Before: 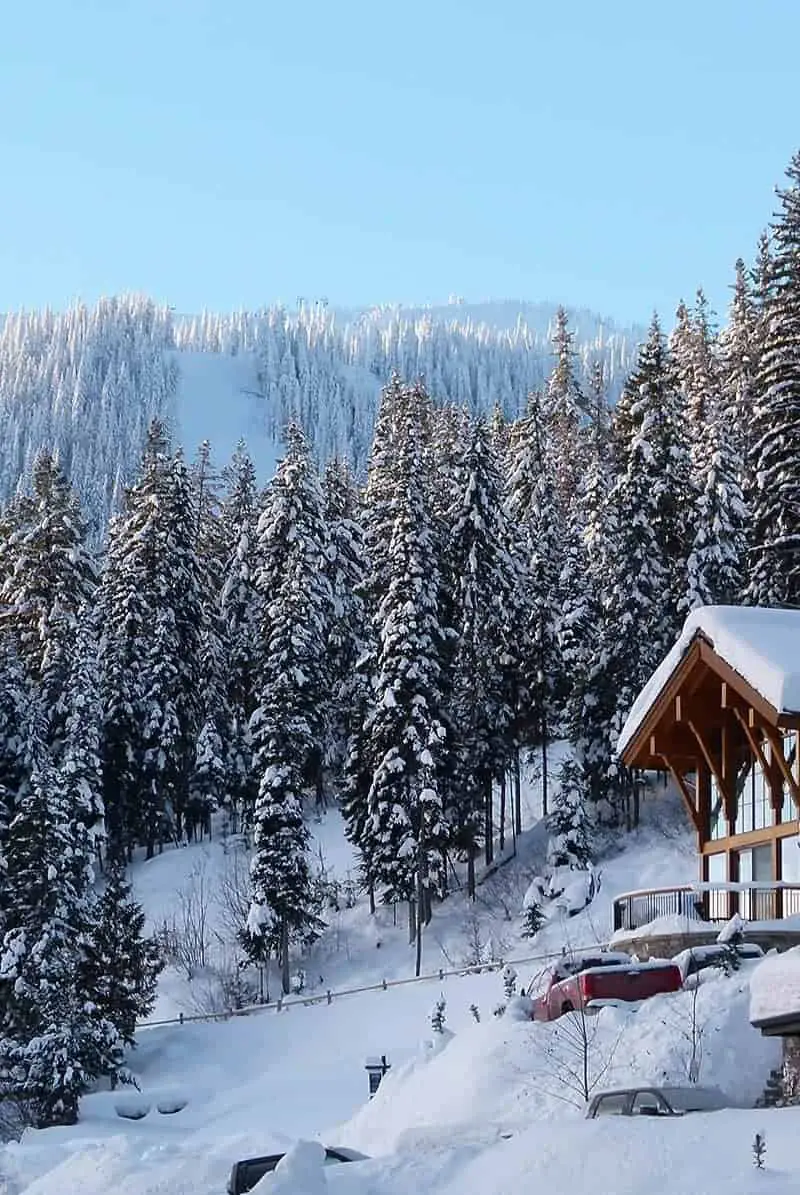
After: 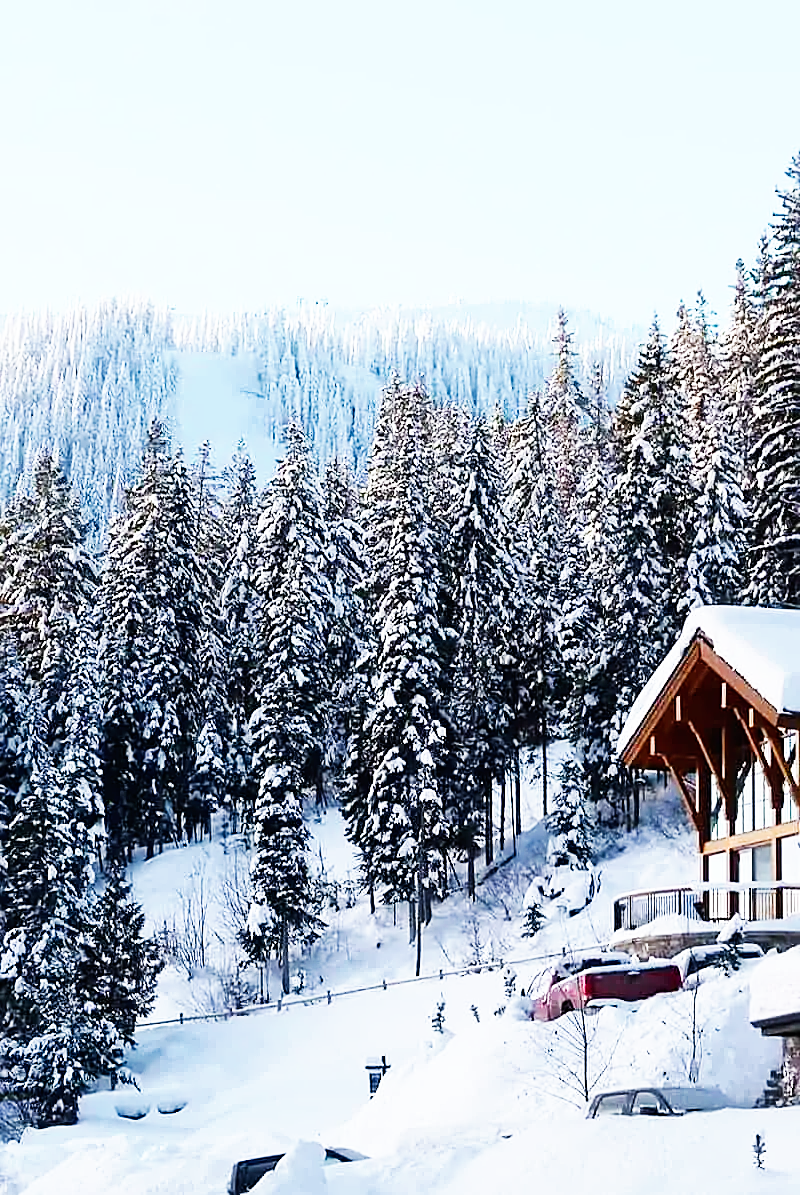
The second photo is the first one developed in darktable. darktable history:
sharpen: on, module defaults
color zones: curves: ch0 [(0, 0.5) (0.143, 0.5) (0.286, 0.5) (0.429, 0.5) (0.571, 0.5) (0.714, 0.476) (0.857, 0.5) (1, 0.5)]; ch2 [(0, 0.5) (0.143, 0.5) (0.286, 0.5) (0.429, 0.5) (0.571, 0.5) (0.714, 0.487) (0.857, 0.5) (1, 0.5)]
base curve: curves: ch0 [(0, 0) (0.007, 0.004) (0.027, 0.03) (0.046, 0.07) (0.207, 0.54) (0.442, 0.872) (0.673, 0.972) (1, 1)], preserve colors none
